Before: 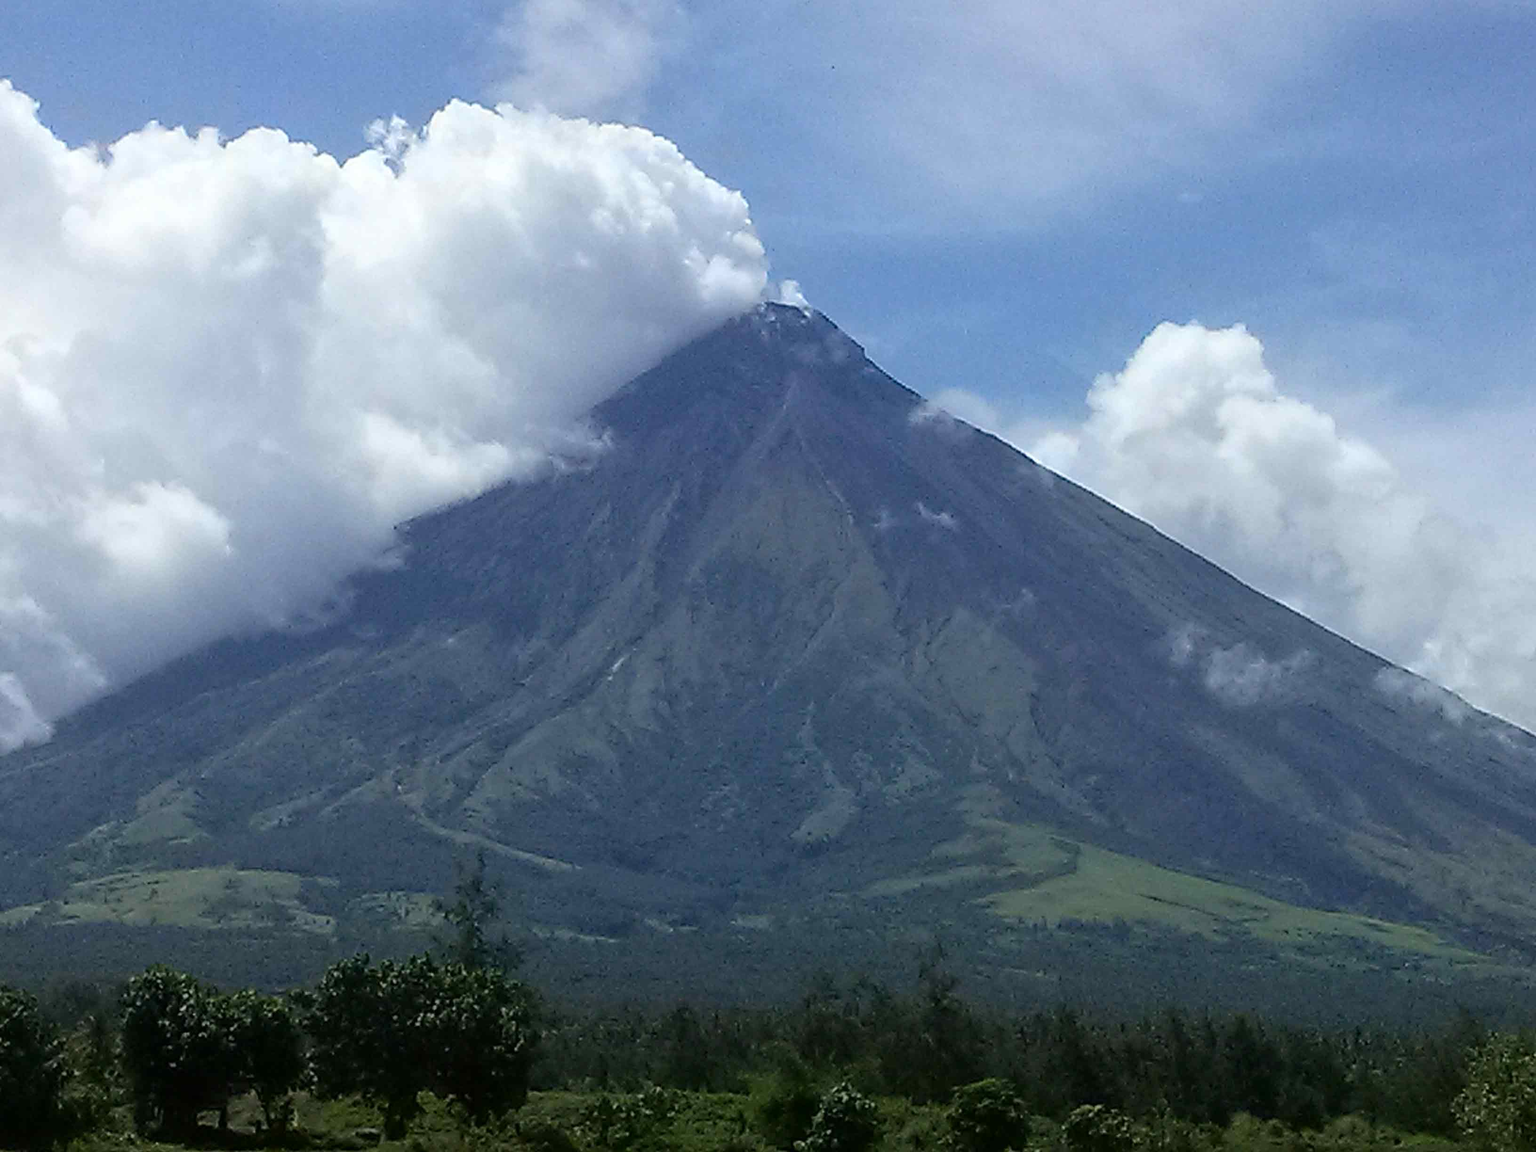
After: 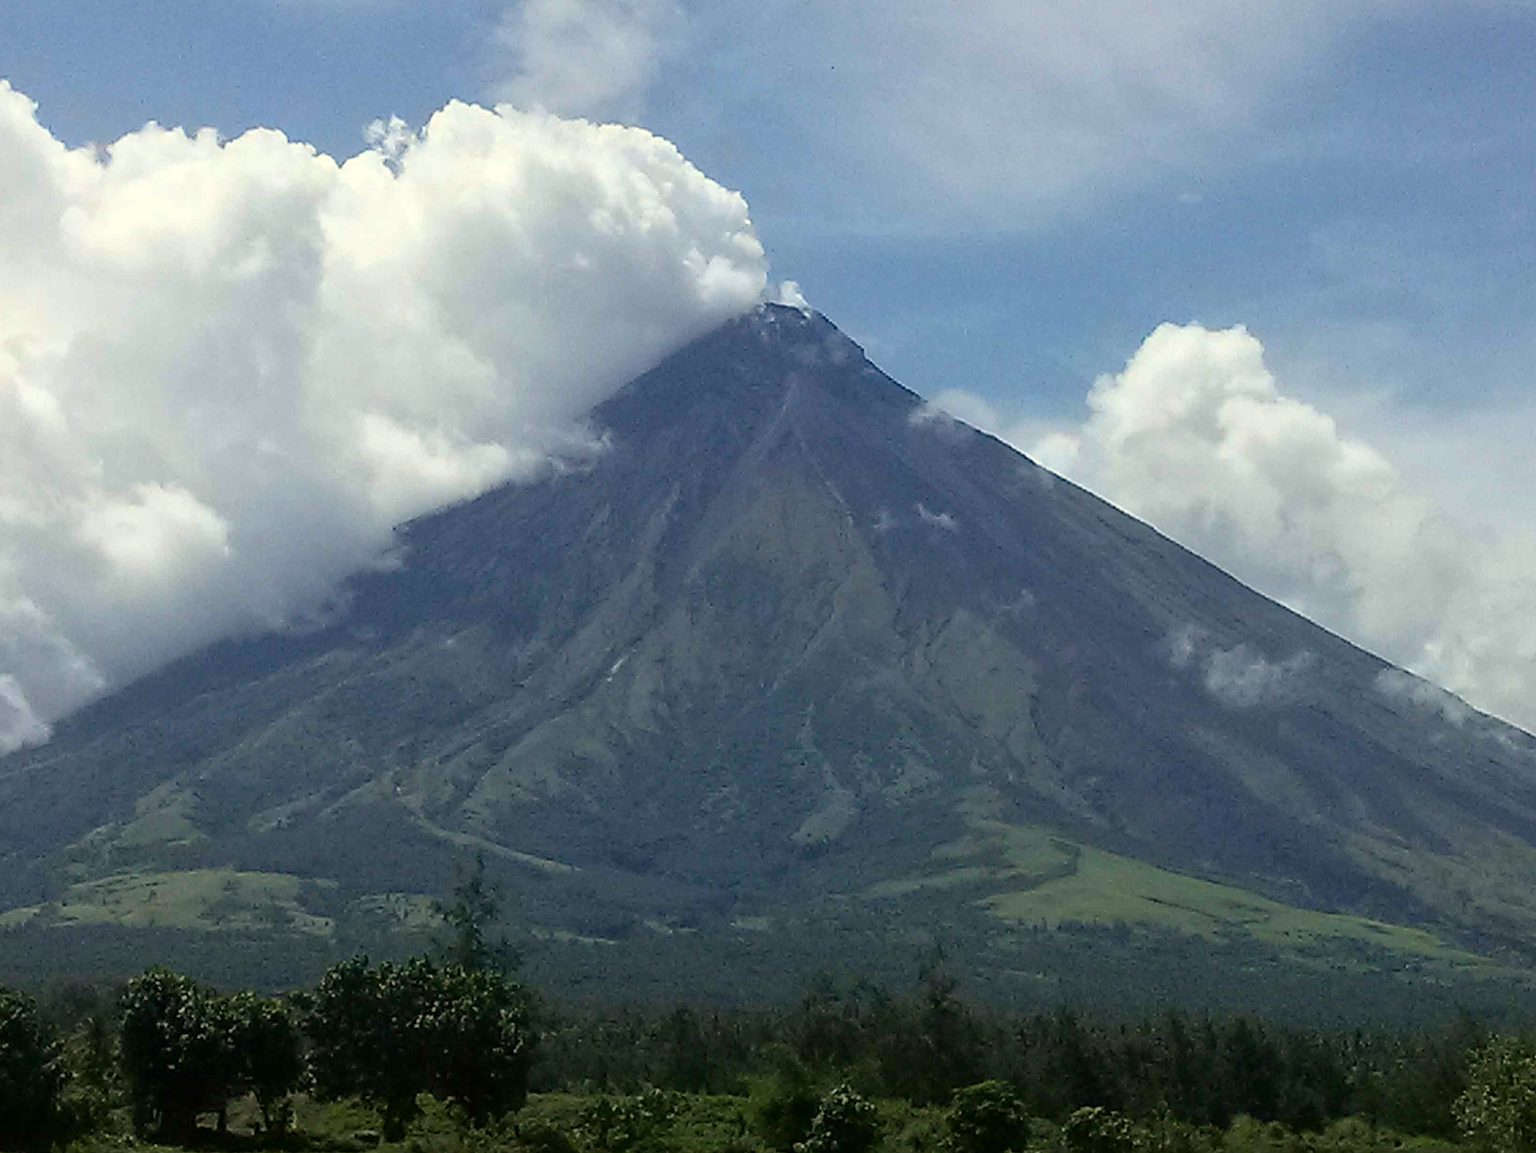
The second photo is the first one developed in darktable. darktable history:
white balance: red 1.029, blue 0.92
crop and rotate: left 0.126%
